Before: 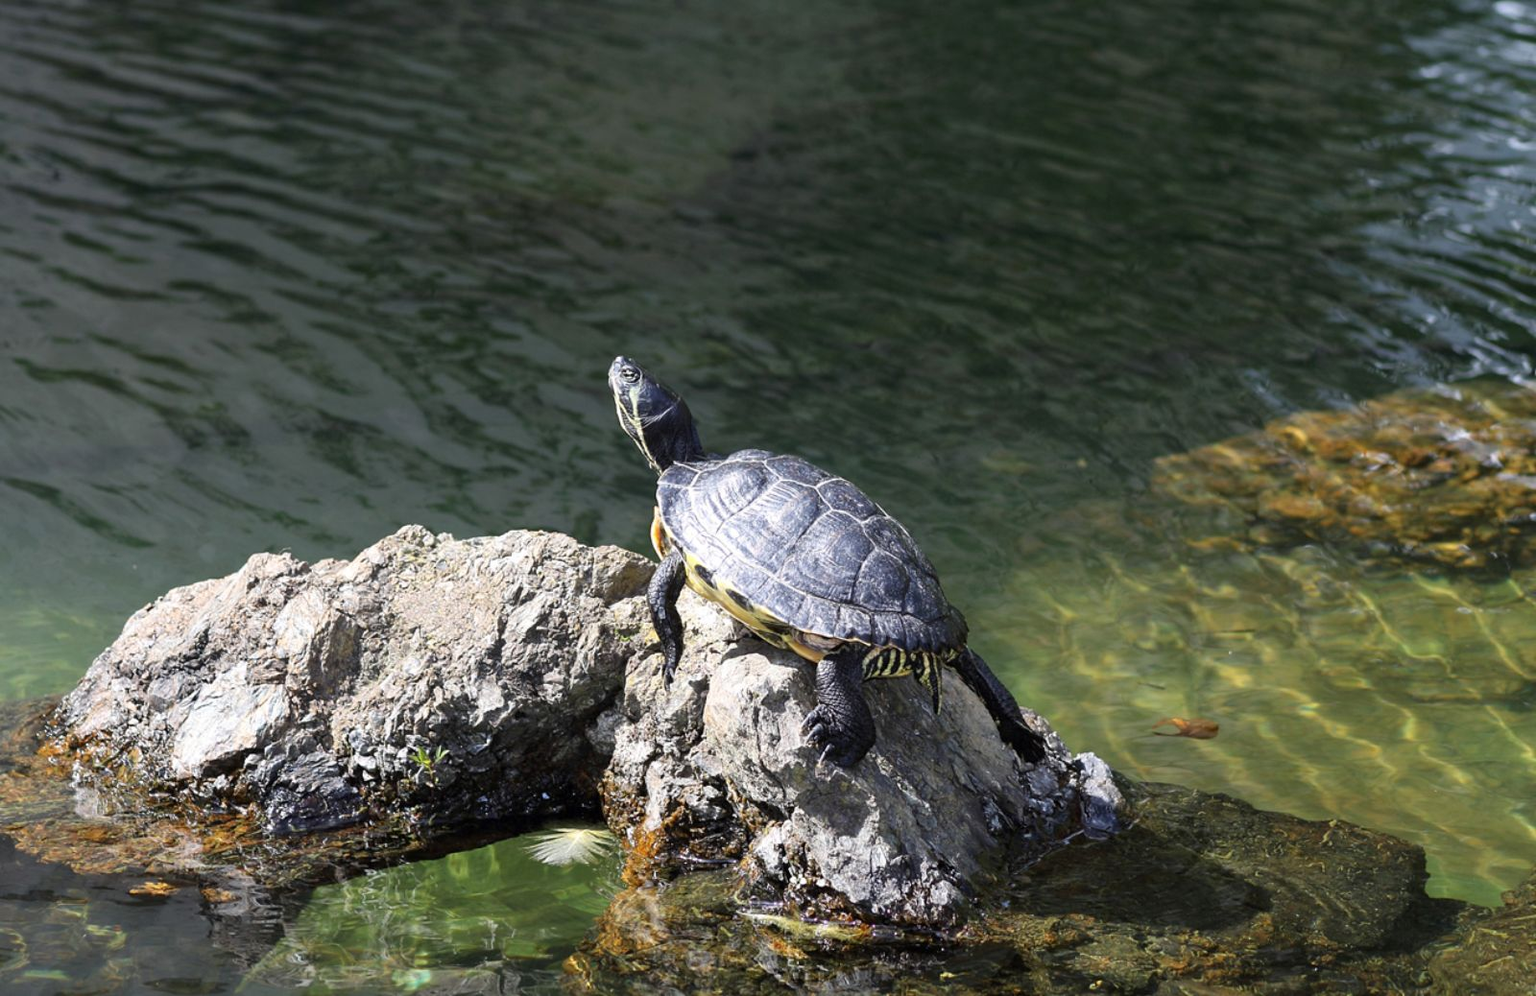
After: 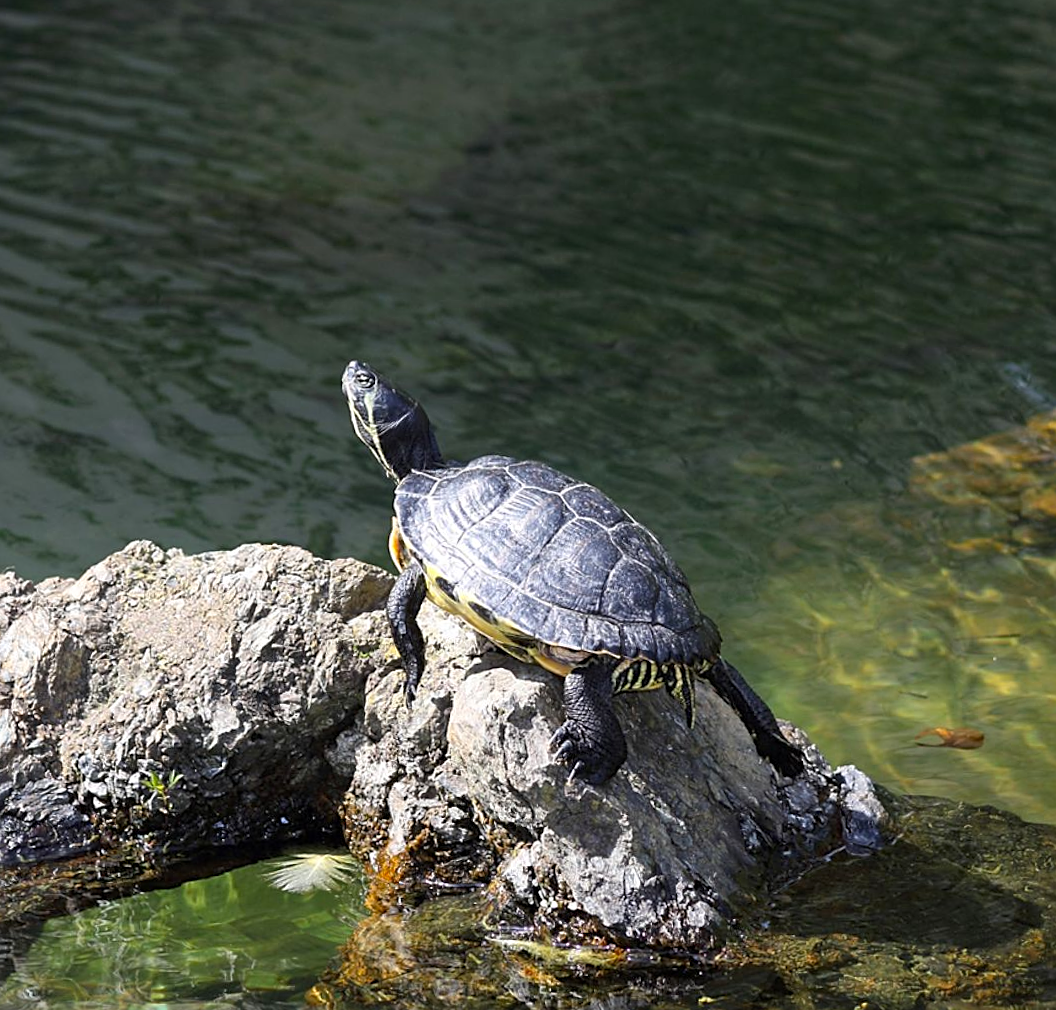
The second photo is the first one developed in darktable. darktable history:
color balance: output saturation 110%
rotate and perspective: rotation -1°, crop left 0.011, crop right 0.989, crop top 0.025, crop bottom 0.975
crop and rotate: left 17.732%, right 15.423%
sharpen: on, module defaults
